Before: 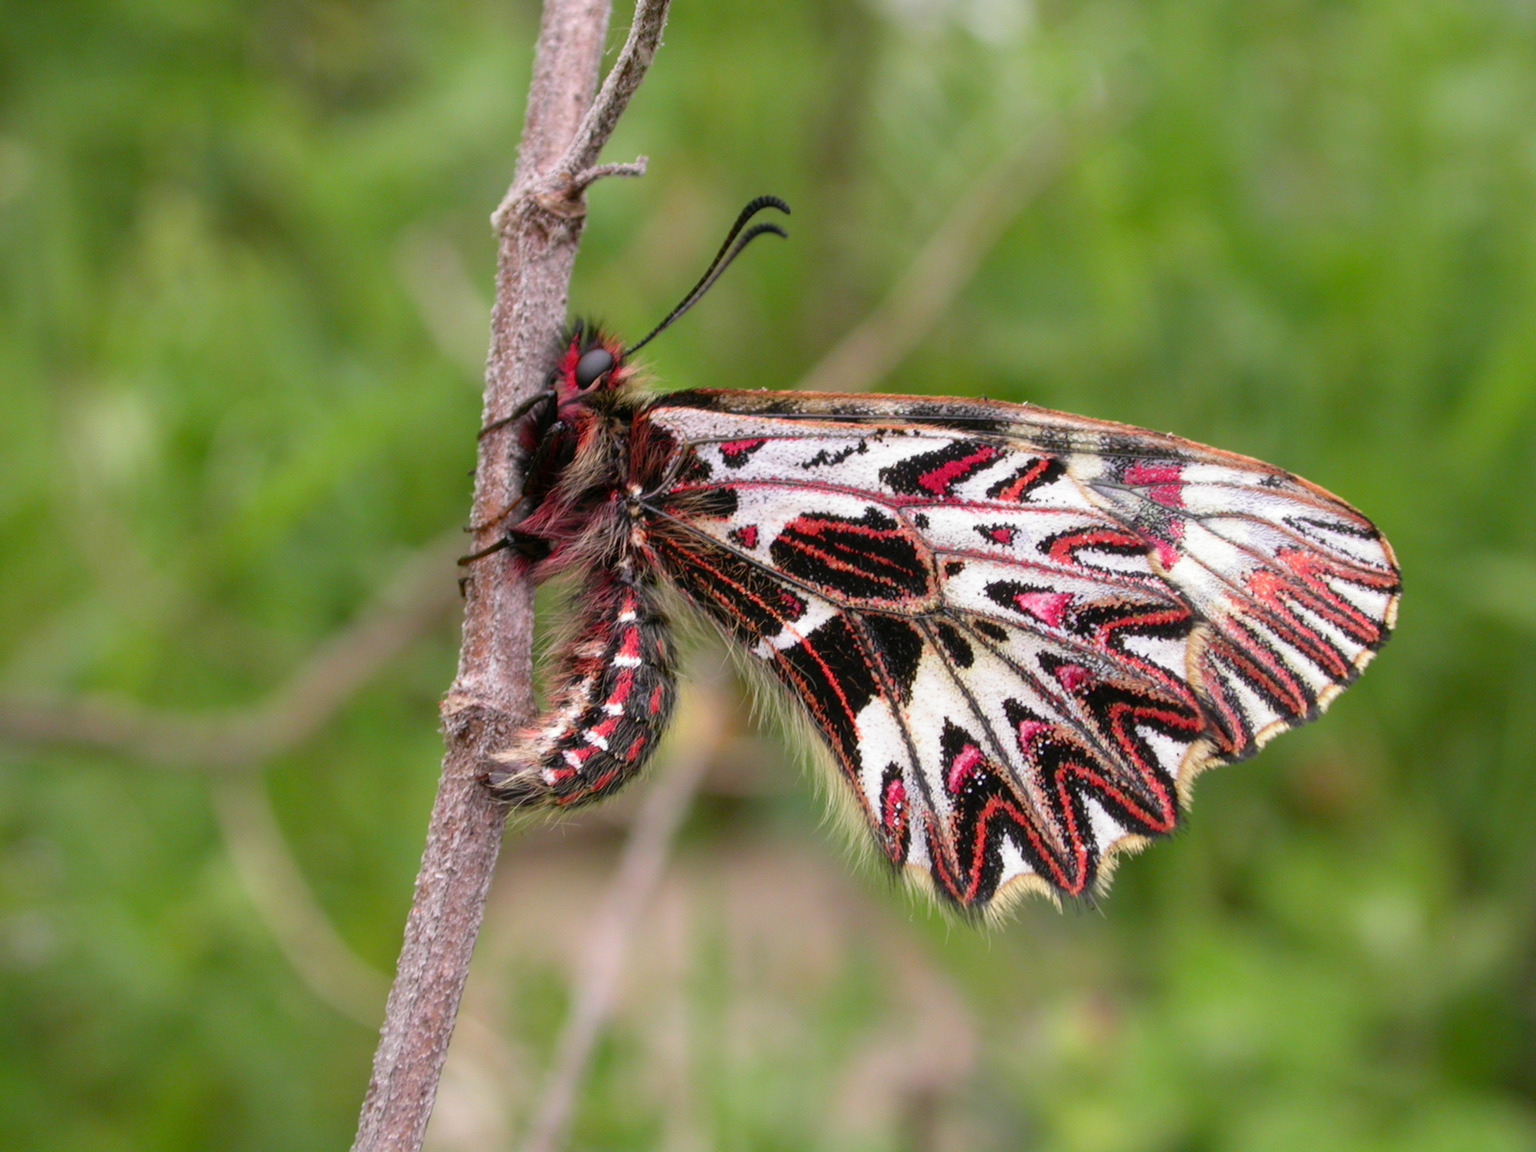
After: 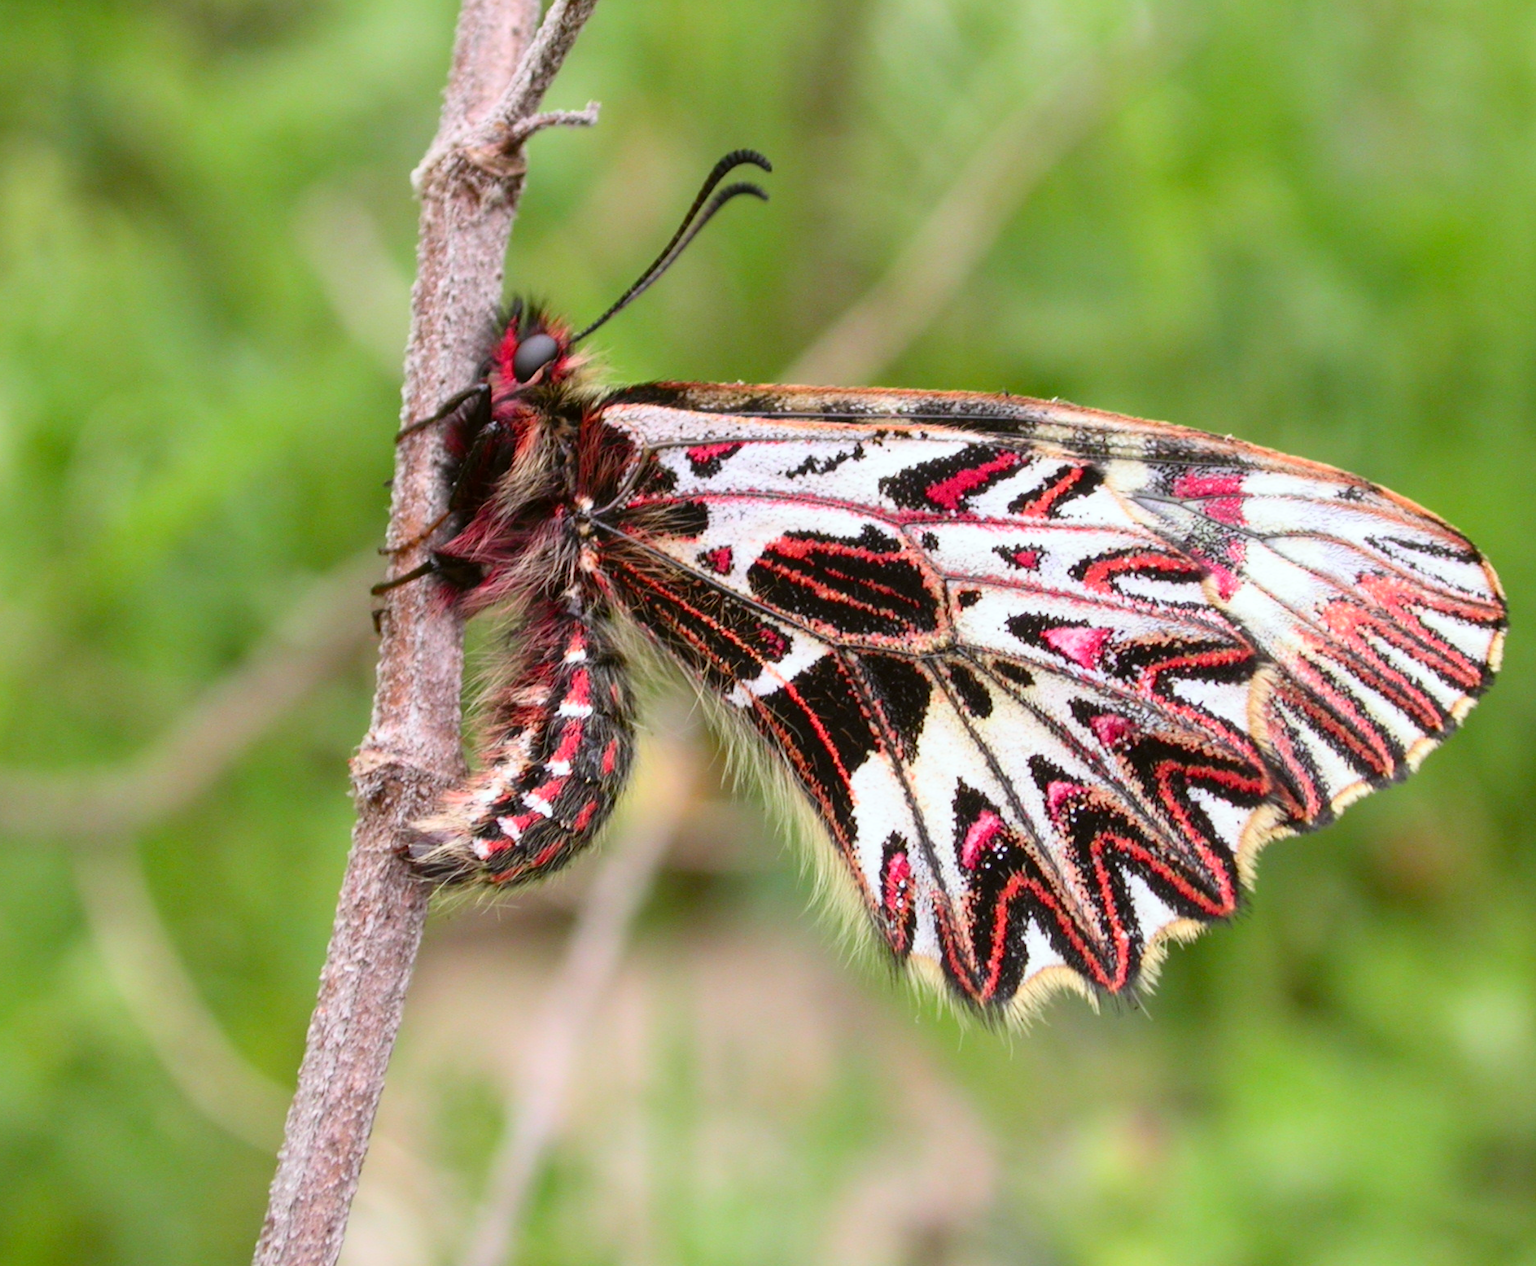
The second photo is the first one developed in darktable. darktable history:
contrast brightness saturation: contrast 0.203, brightness 0.147, saturation 0.141
color correction: highlights a* -2.79, highlights b* -2, shadows a* 2.07, shadows b* 2.95
crop: left 9.766%, top 6.258%, right 7.174%, bottom 2.399%
